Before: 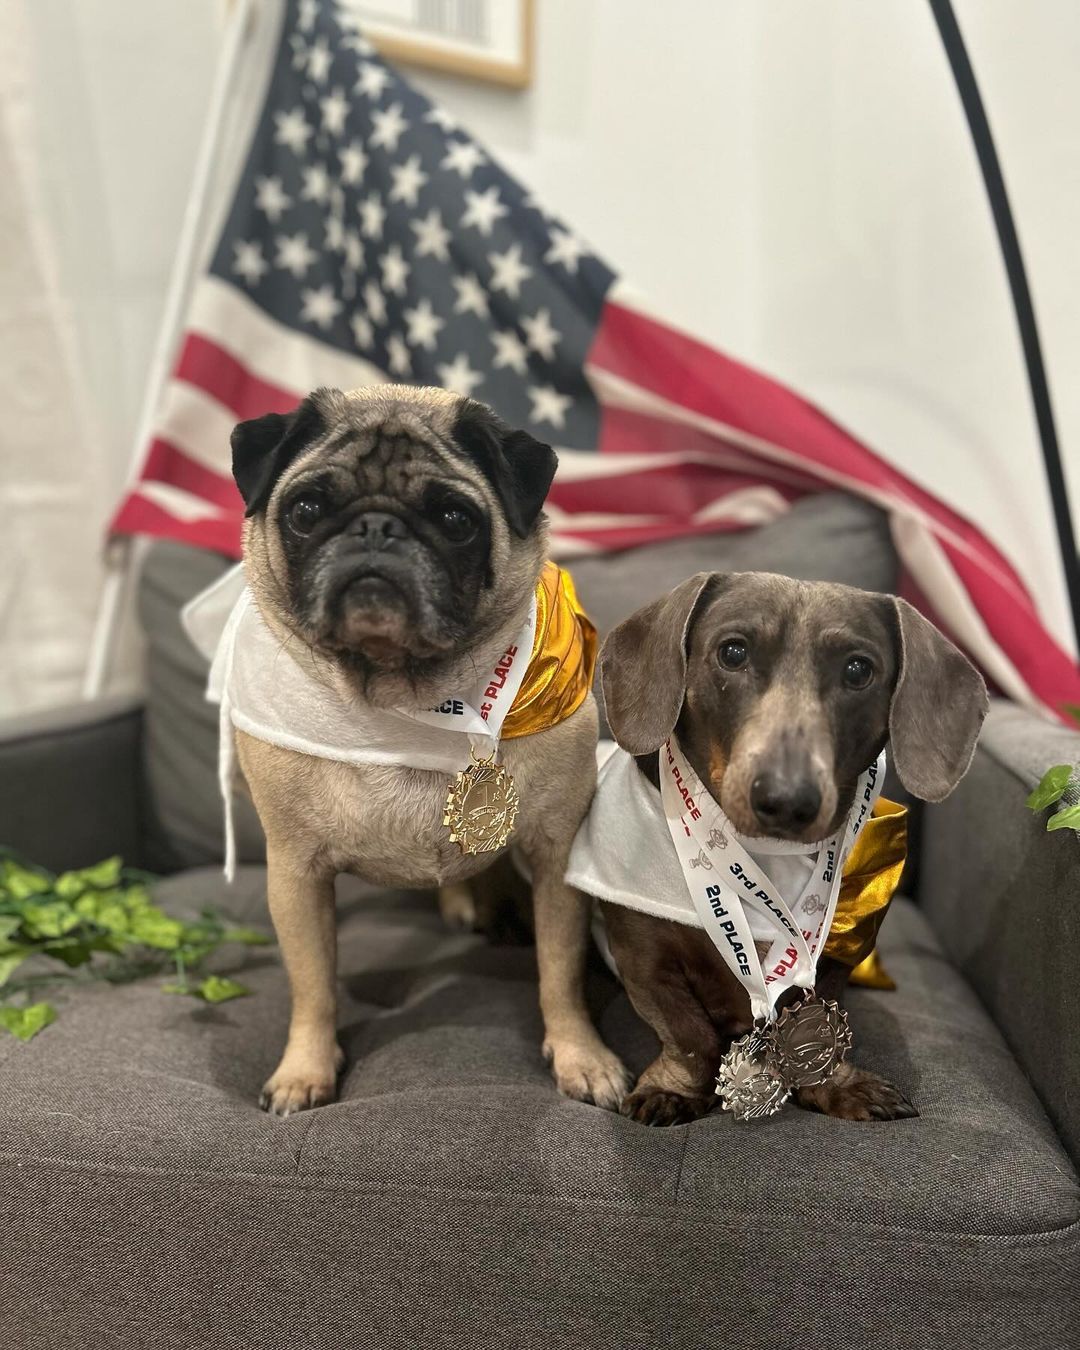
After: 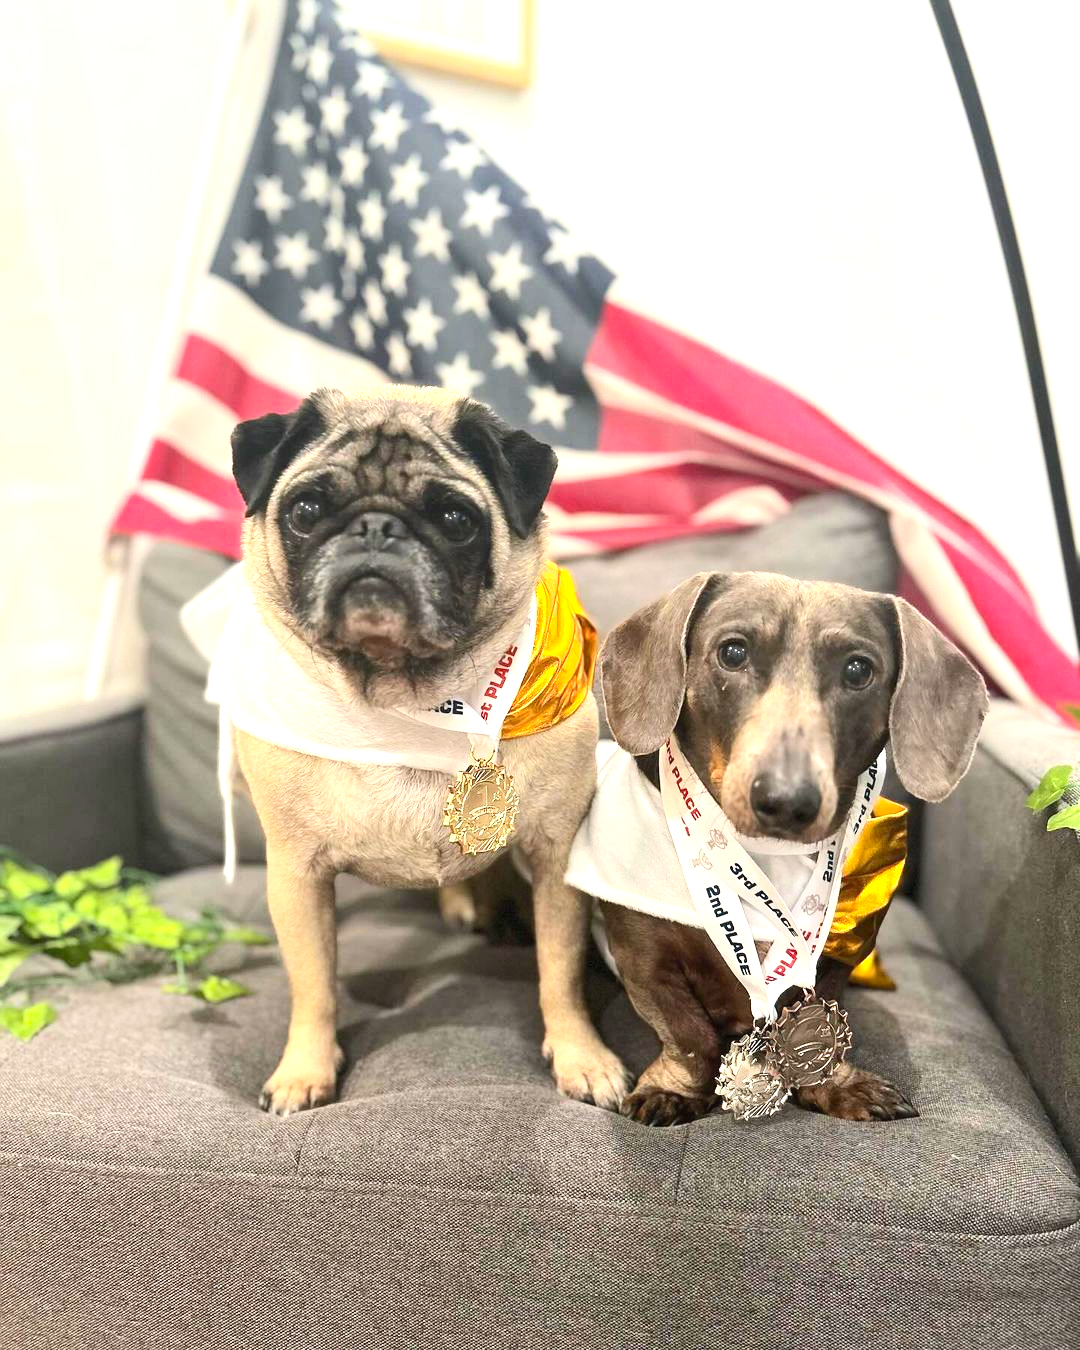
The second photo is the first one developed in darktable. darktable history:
exposure: black level correction 0, exposure 1.098 EV, compensate highlight preservation false
contrast brightness saturation: contrast 0.203, brightness 0.161, saturation 0.216
